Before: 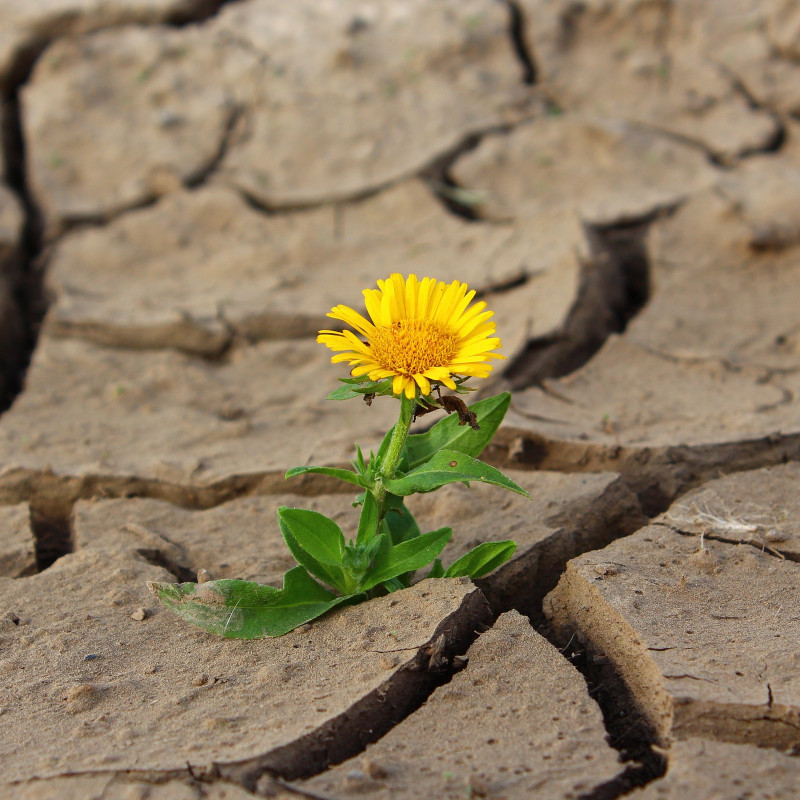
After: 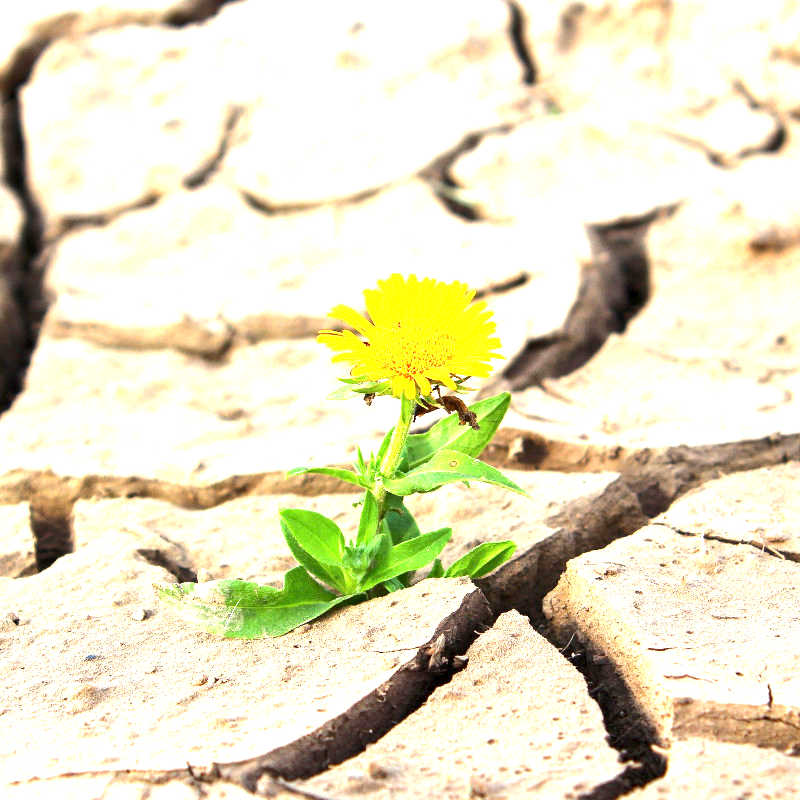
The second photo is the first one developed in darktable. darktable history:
tone equalizer: -8 EV -0.417 EV, -7 EV -0.389 EV, -6 EV -0.333 EV, -5 EV -0.222 EV, -3 EV 0.222 EV, -2 EV 0.333 EV, -1 EV 0.389 EV, +0 EV 0.417 EV, edges refinement/feathering 500, mask exposure compensation -1.57 EV, preserve details no
exposure: black level correction 0.001, exposure 2 EV, compensate highlight preservation false
